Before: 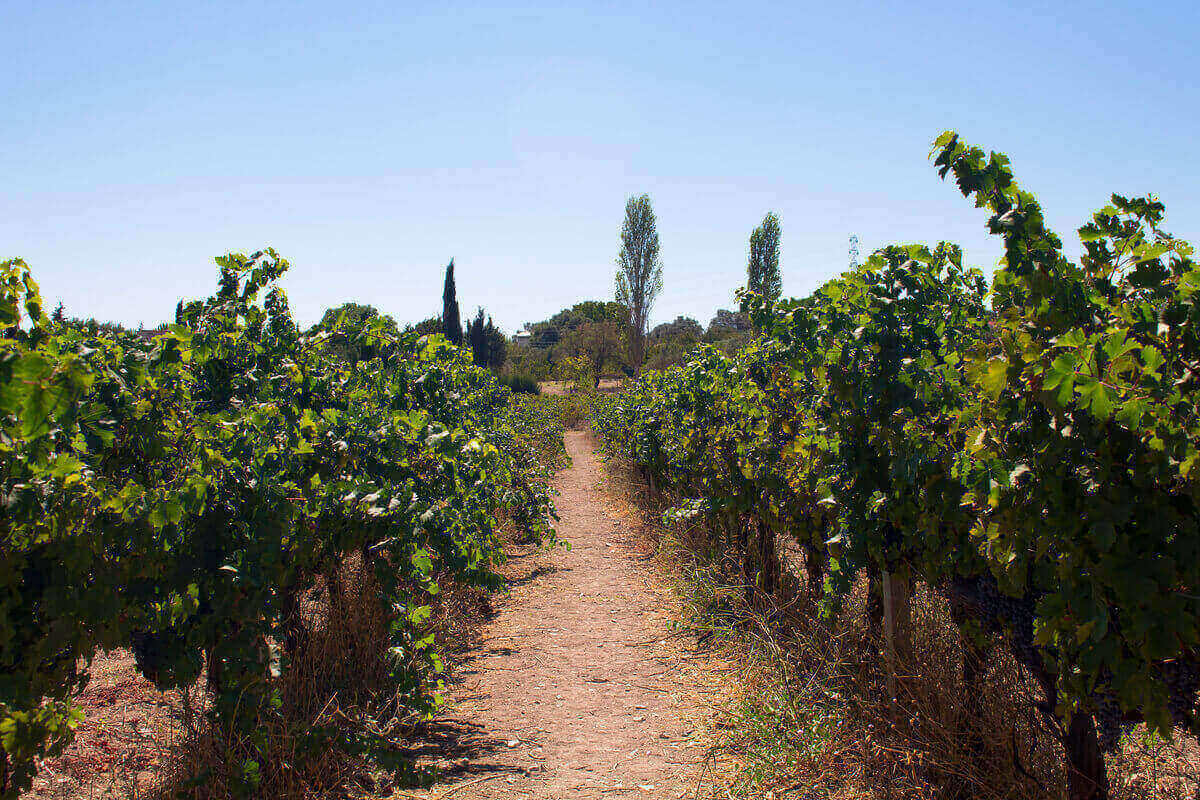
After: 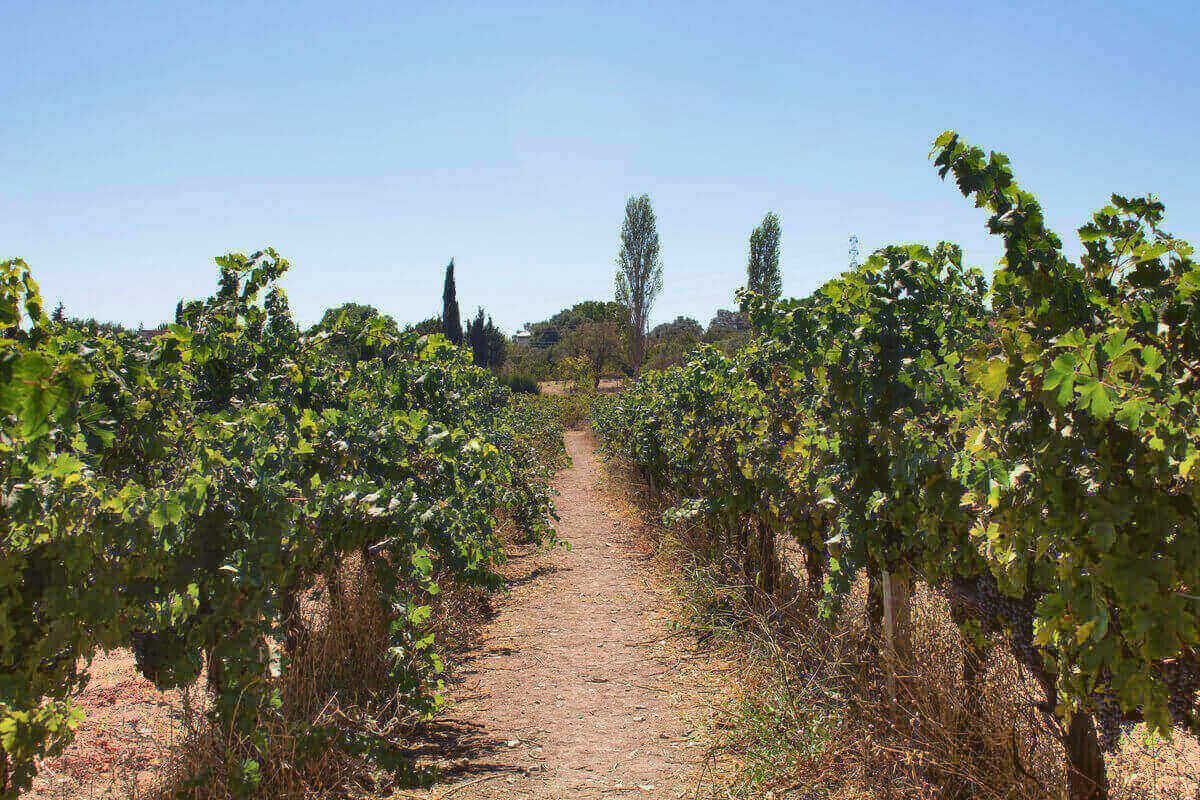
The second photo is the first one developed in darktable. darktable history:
shadows and highlights: shadows 75, highlights -25, soften with gaussian
color balance: lift [1.004, 1.002, 1.002, 0.998], gamma [1, 1.007, 1.002, 0.993], gain [1, 0.977, 1.013, 1.023], contrast -3.64%
